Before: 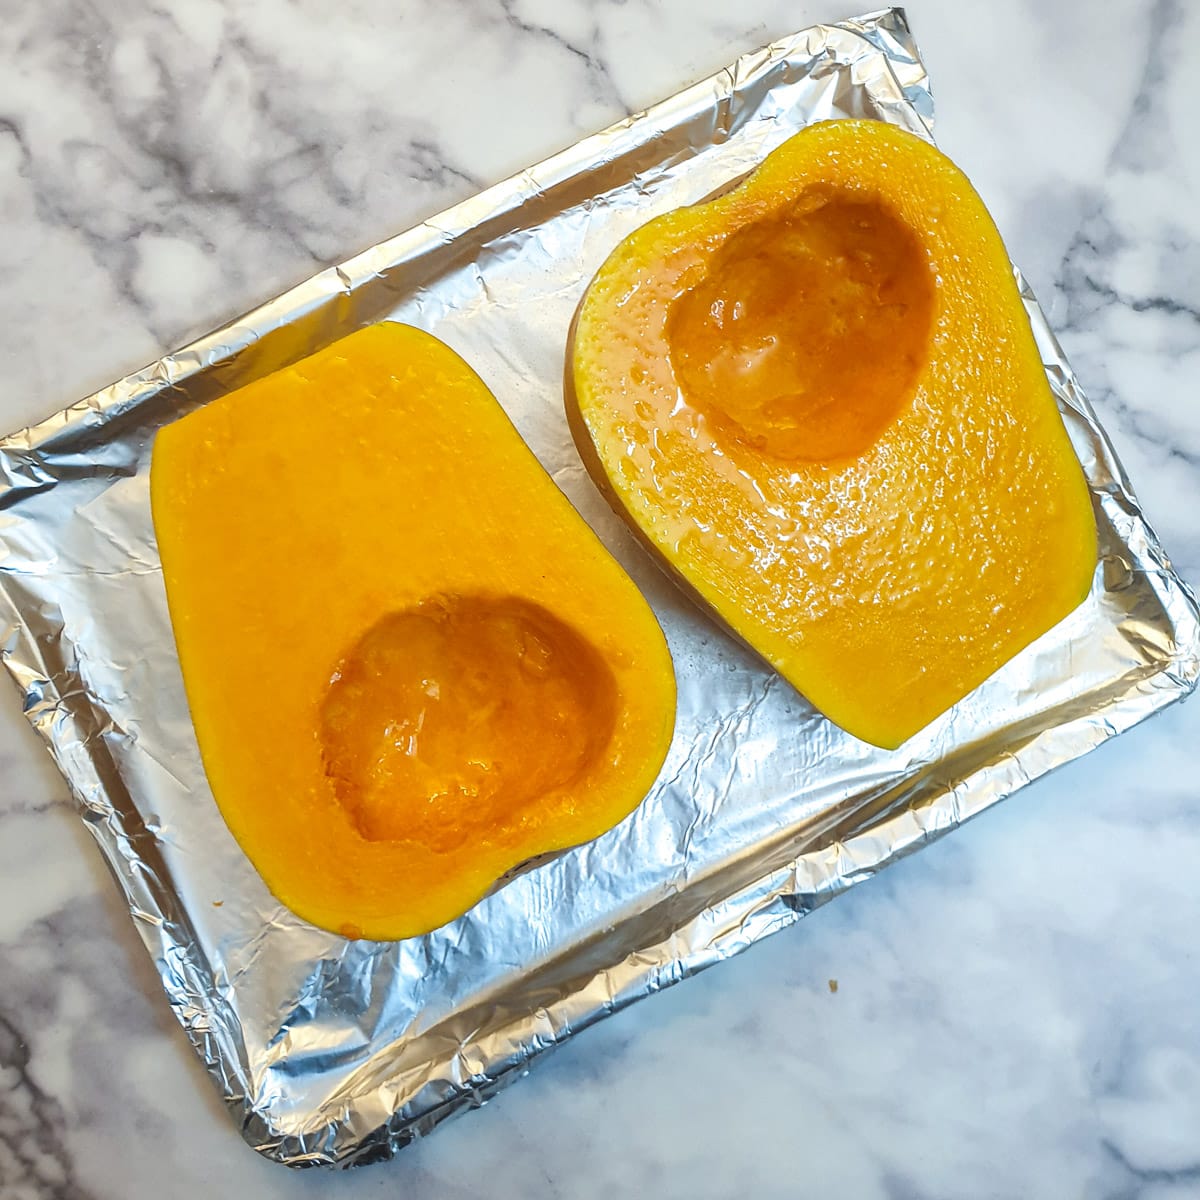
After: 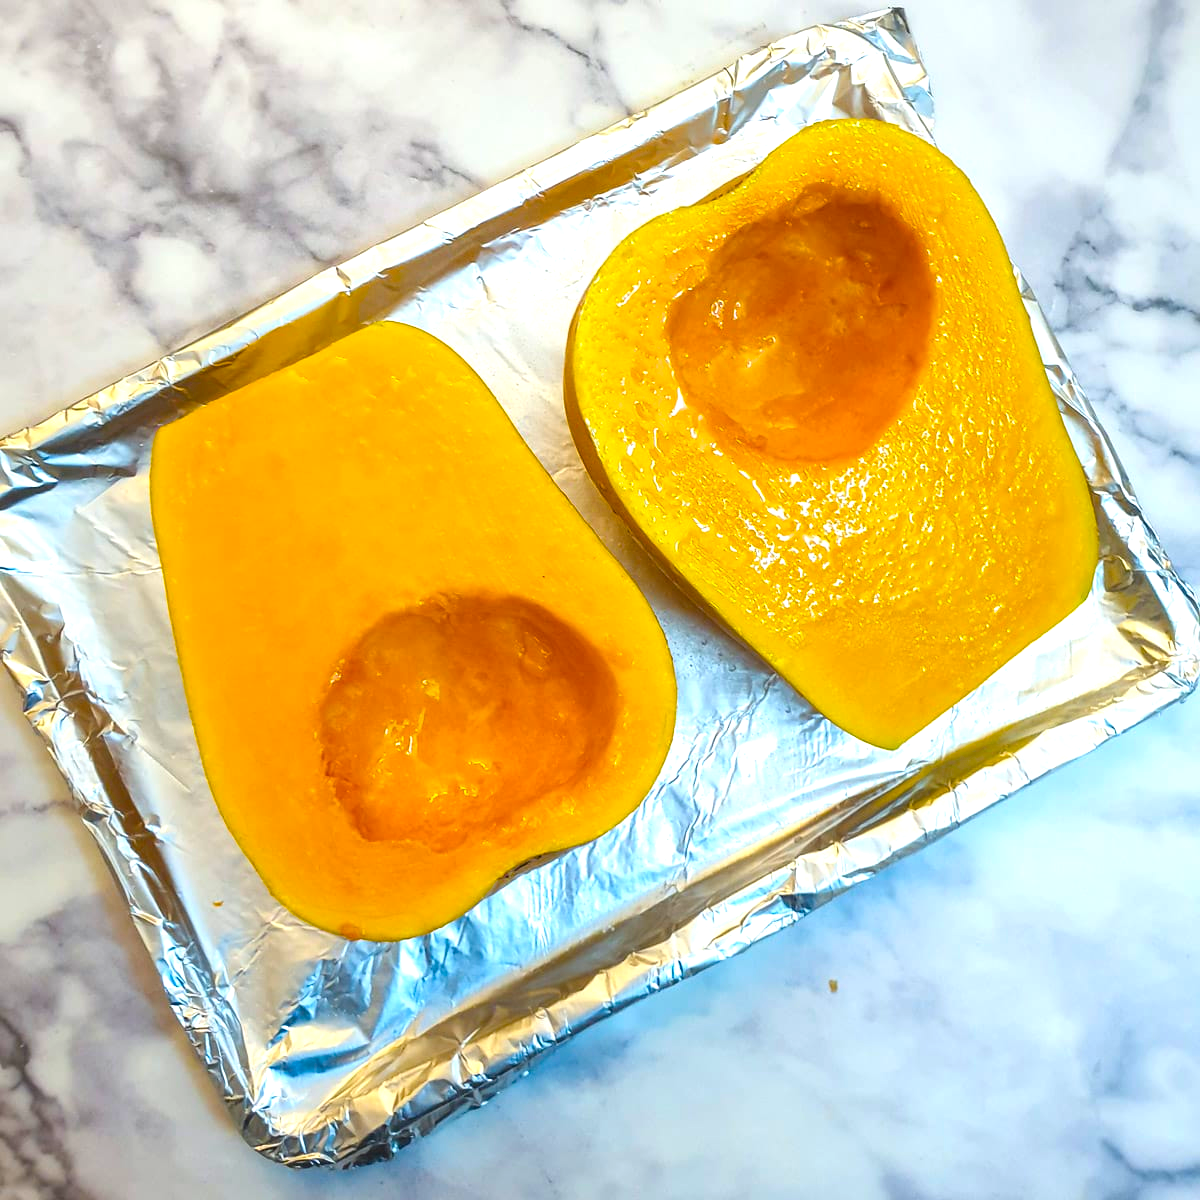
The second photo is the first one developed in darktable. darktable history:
exposure: exposure 0.403 EV, compensate exposure bias true, compensate highlight preservation false
color balance rgb: linear chroma grading › global chroma 15.575%, perceptual saturation grading › global saturation 25.857%, global vibrance 20%
